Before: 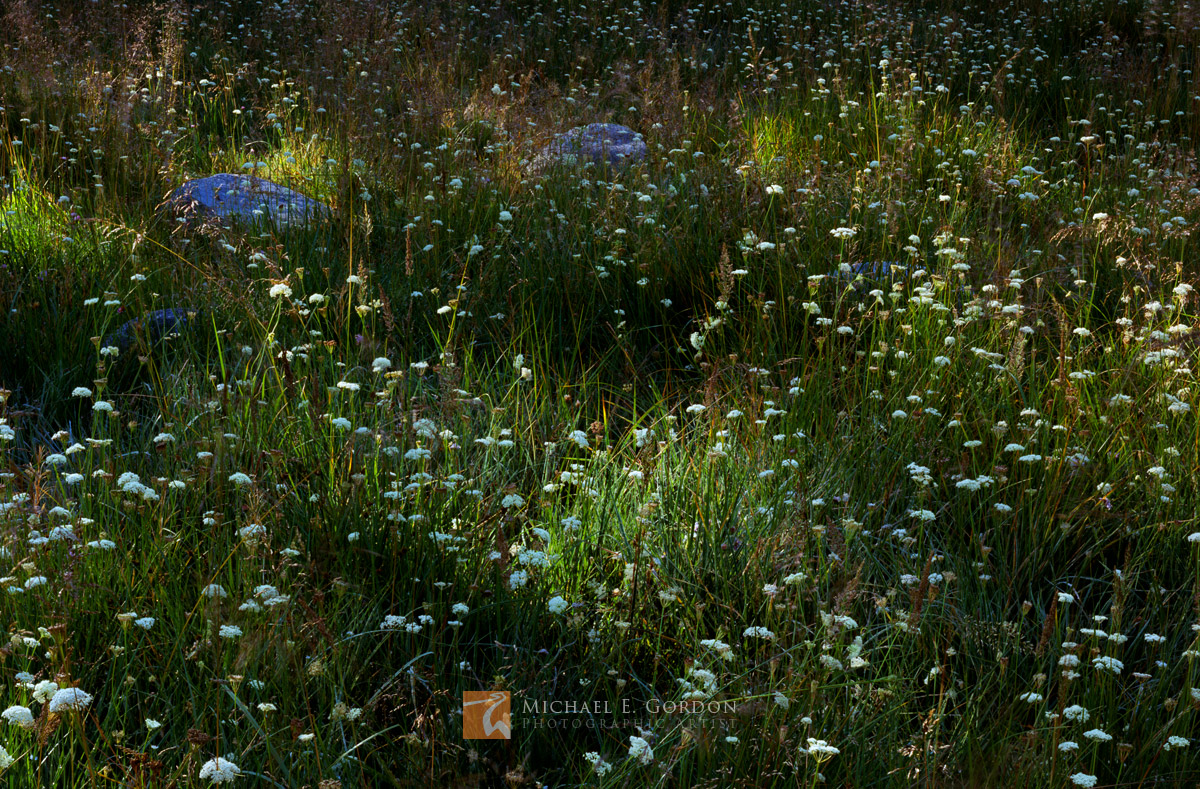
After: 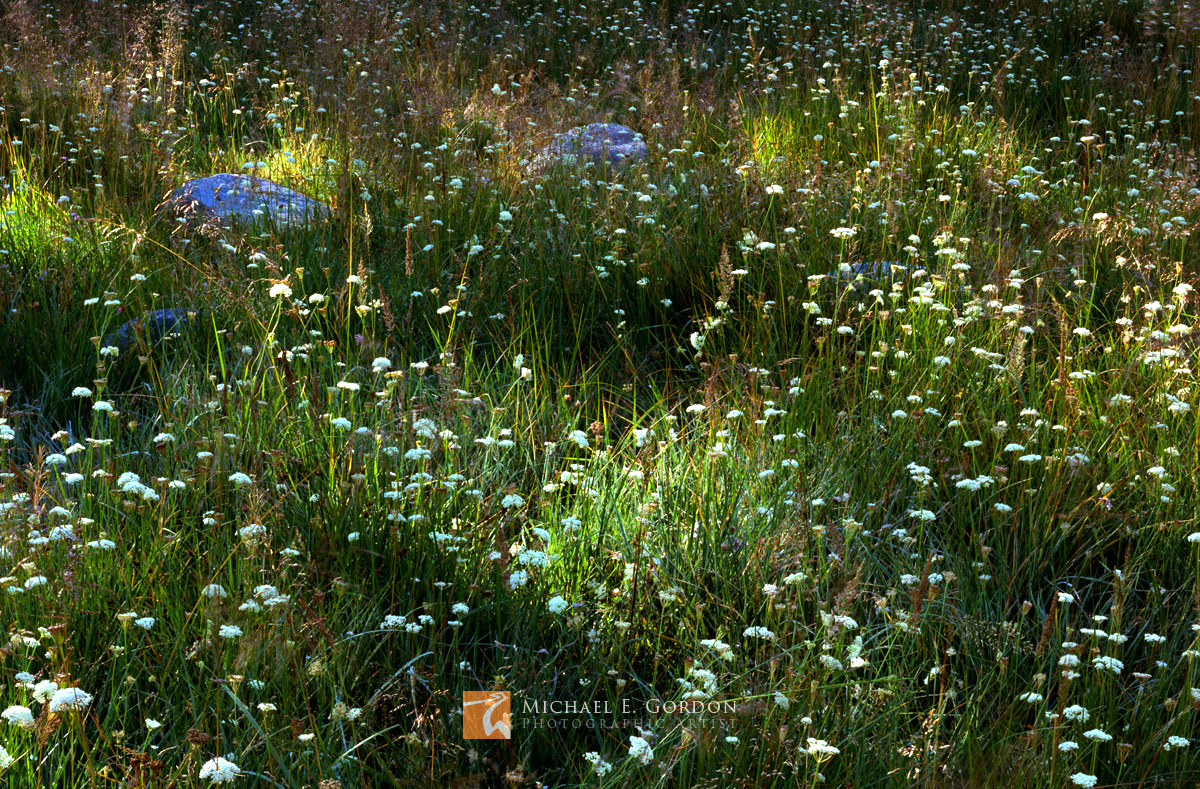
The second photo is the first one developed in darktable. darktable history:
exposure: exposure 1 EV, compensate highlight preservation false
tone equalizer: on, module defaults
